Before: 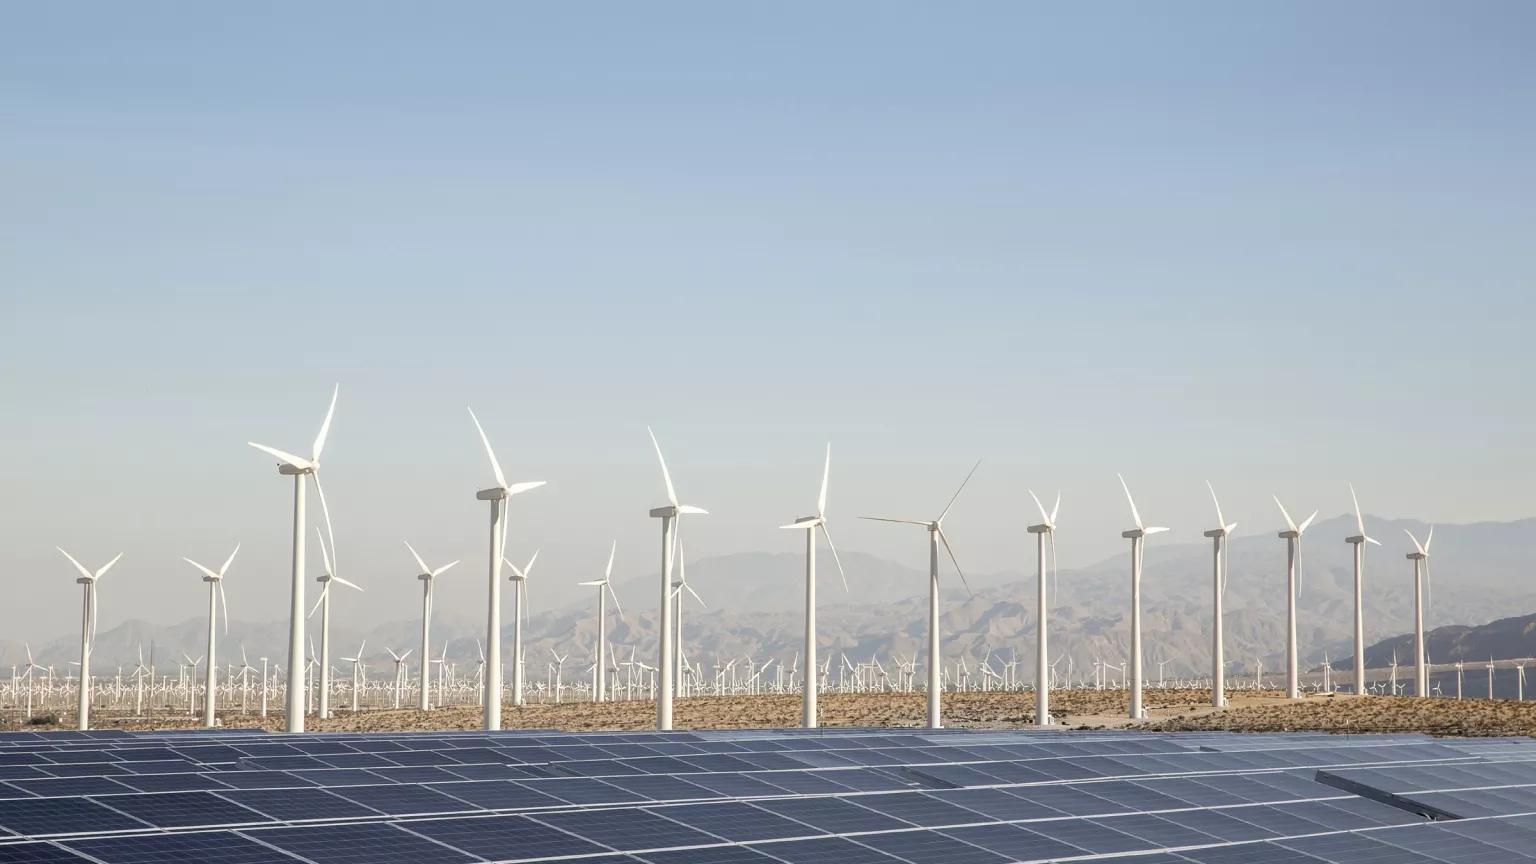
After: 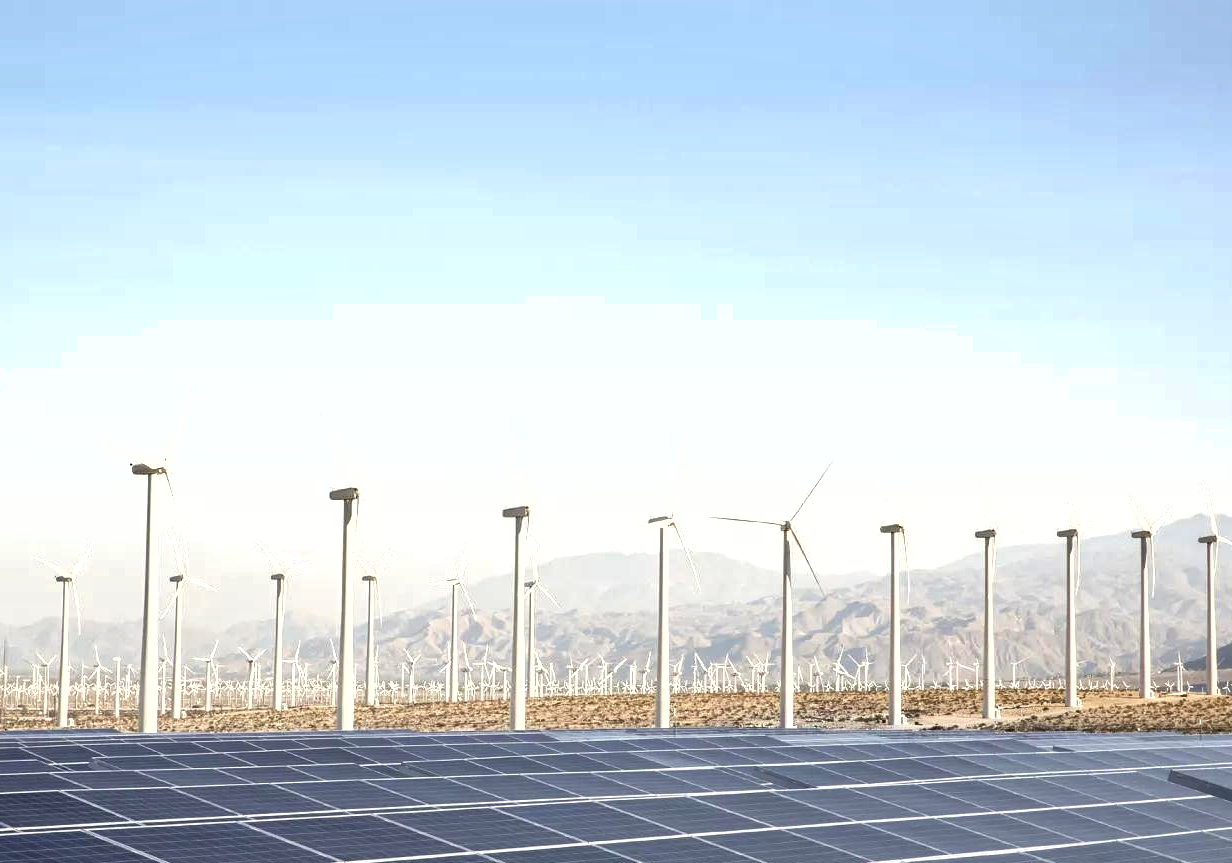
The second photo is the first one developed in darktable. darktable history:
crop and rotate: left 9.591%, right 10.175%
shadows and highlights: shadows 12.1, white point adjustment 1.18, soften with gaussian
tone equalizer: -8 EV -0.744 EV, -7 EV -0.731 EV, -6 EV -0.585 EV, -5 EV -0.412 EV, -3 EV 0.393 EV, -2 EV 0.6 EV, -1 EV 0.697 EV, +0 EV 0.746 EV, smoothing diameter 24.85%, edges refinement/feathering 7.5, preserve details guided filter
